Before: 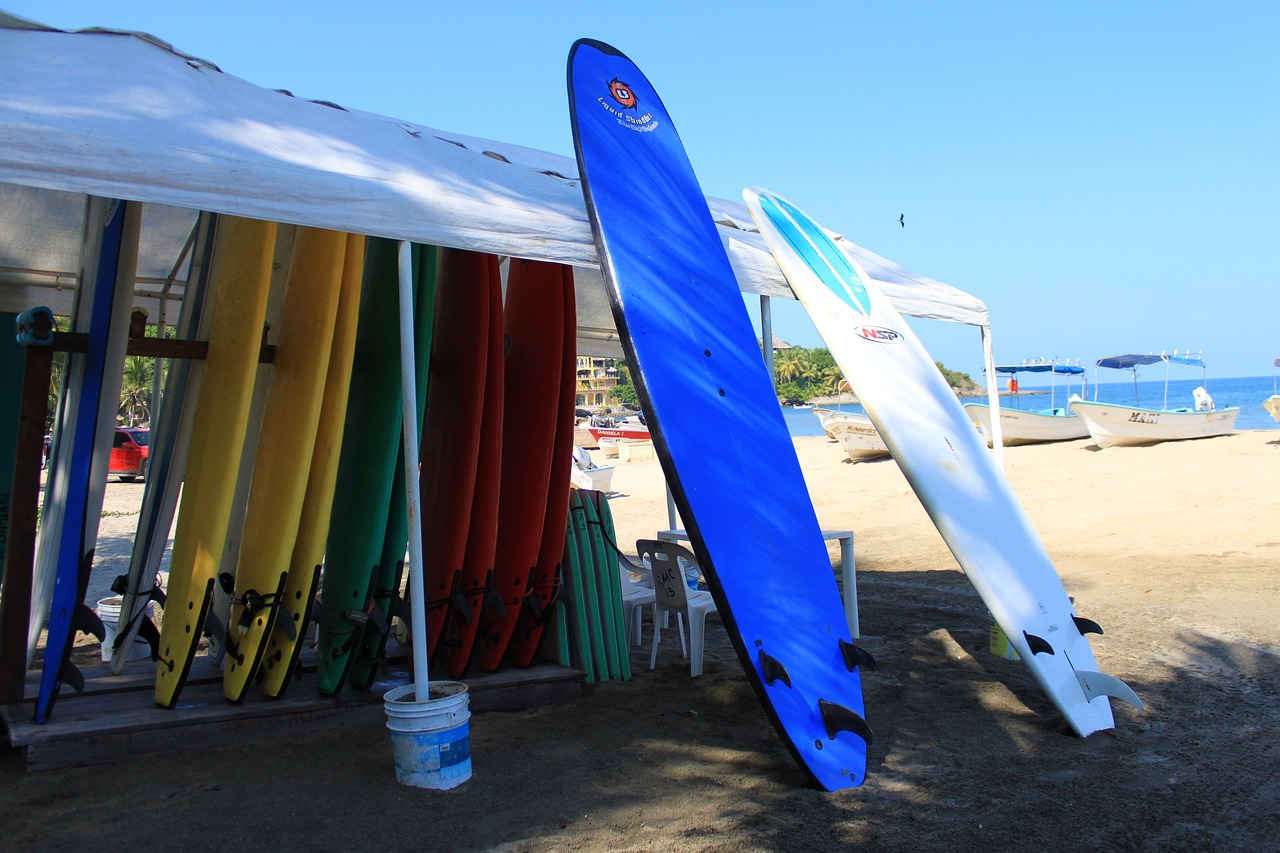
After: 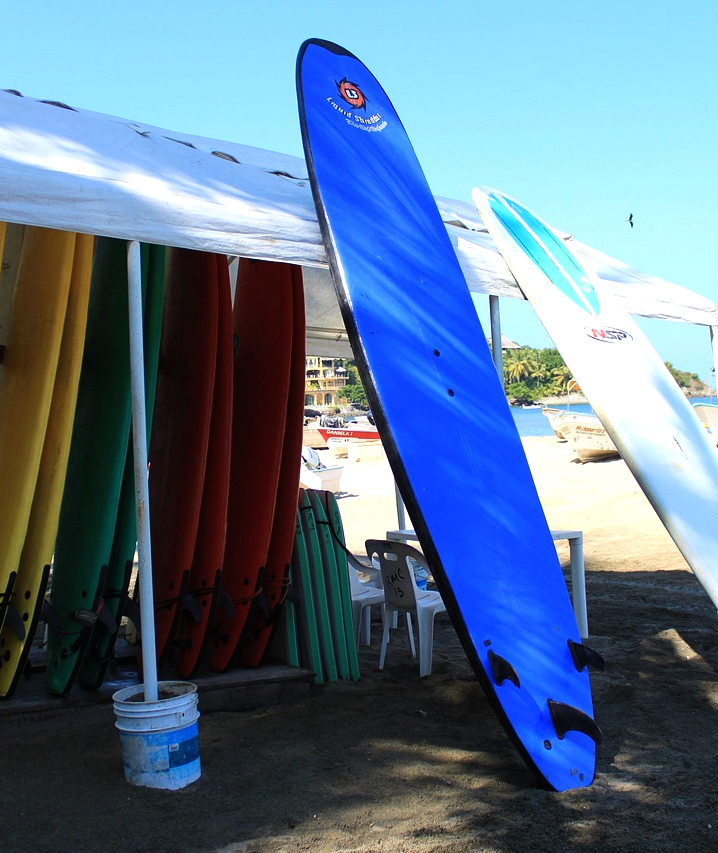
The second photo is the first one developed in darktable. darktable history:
crop: left 21.225%, right 22.611%
tone equalizer: -8 EV -0.389 EV, -7 EV -0.404 EV, -6 EV -0.305 EV, -5 EV -0.247 EV, -3 EV 0.206 EV, -2 EV 0.314 EV, -1 EV 0.374 EV, +0 EV 0.429 EV, edges refinement/feathering 500, mask exposure compensation -1.57 EV, preserve details no
